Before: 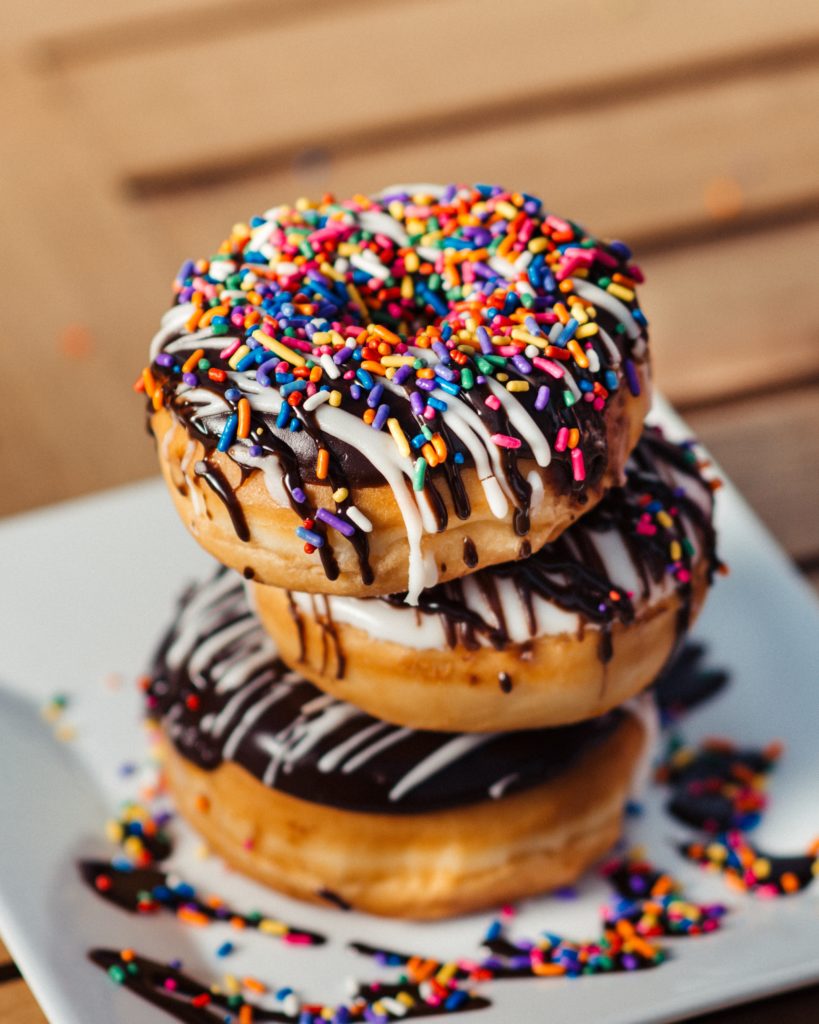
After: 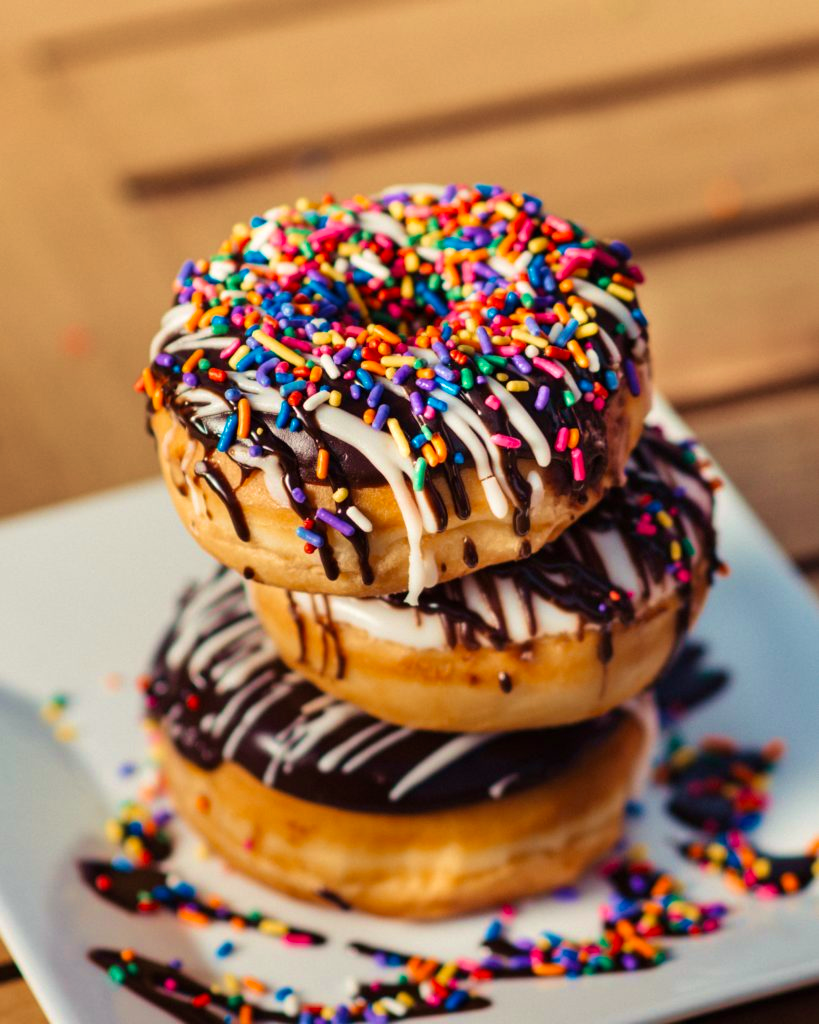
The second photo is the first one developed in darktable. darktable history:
white balance: red 1, blue 1
color correction: highlights a* 0.816, highlights b* 2.78, saturation 1.1
velvia: strength 50%
